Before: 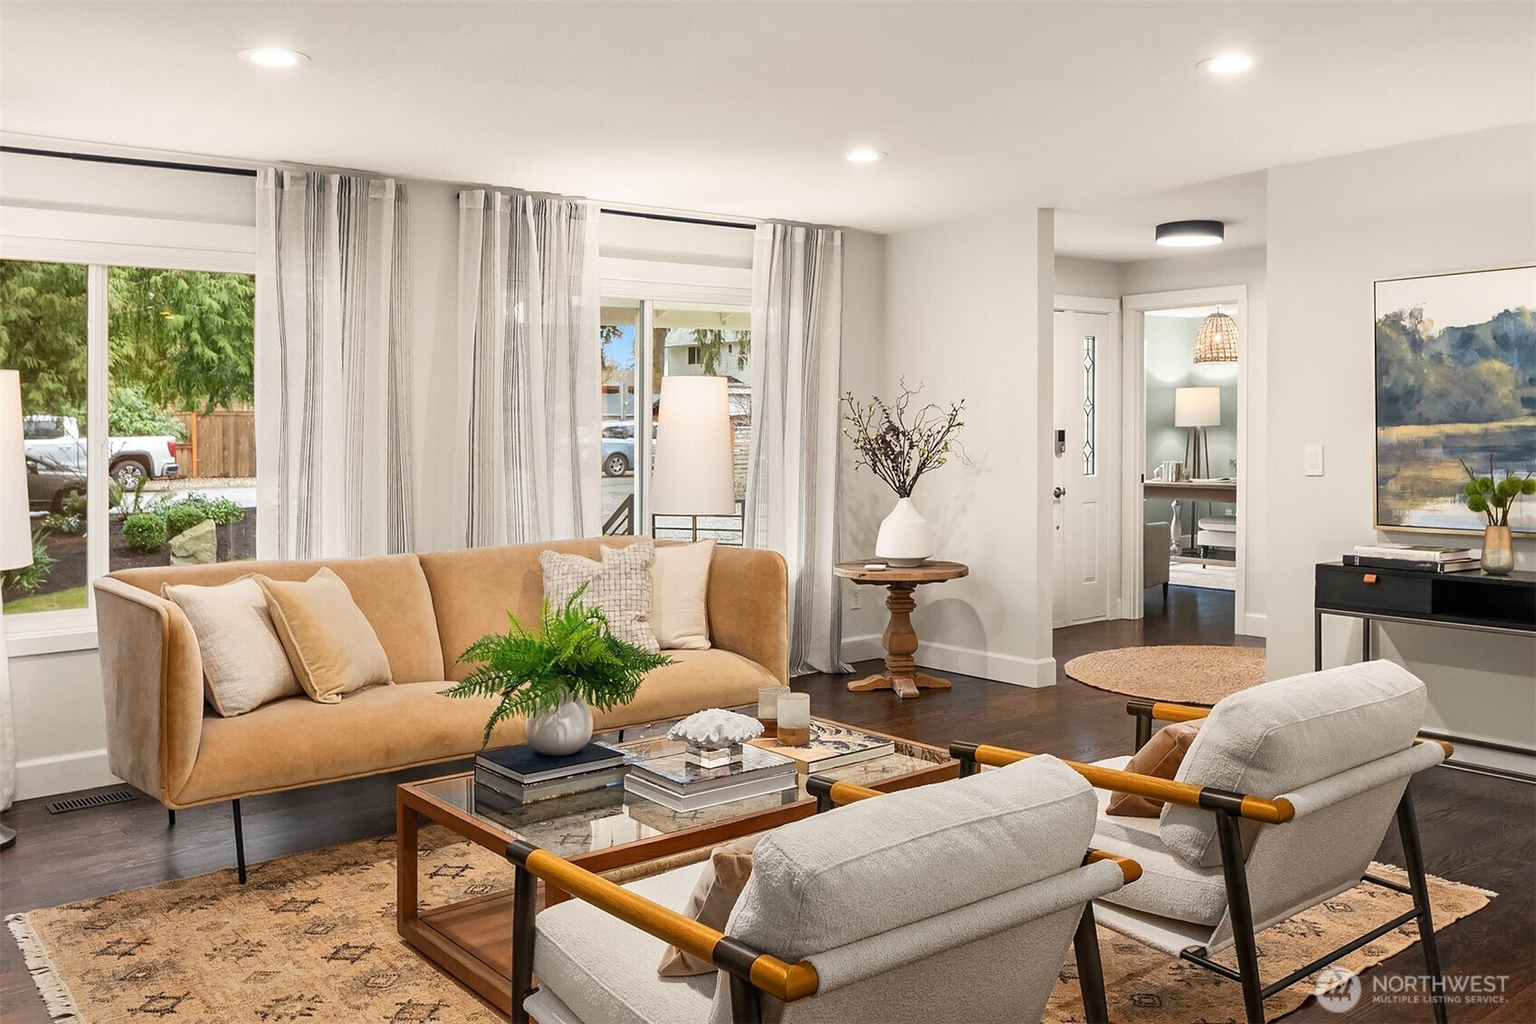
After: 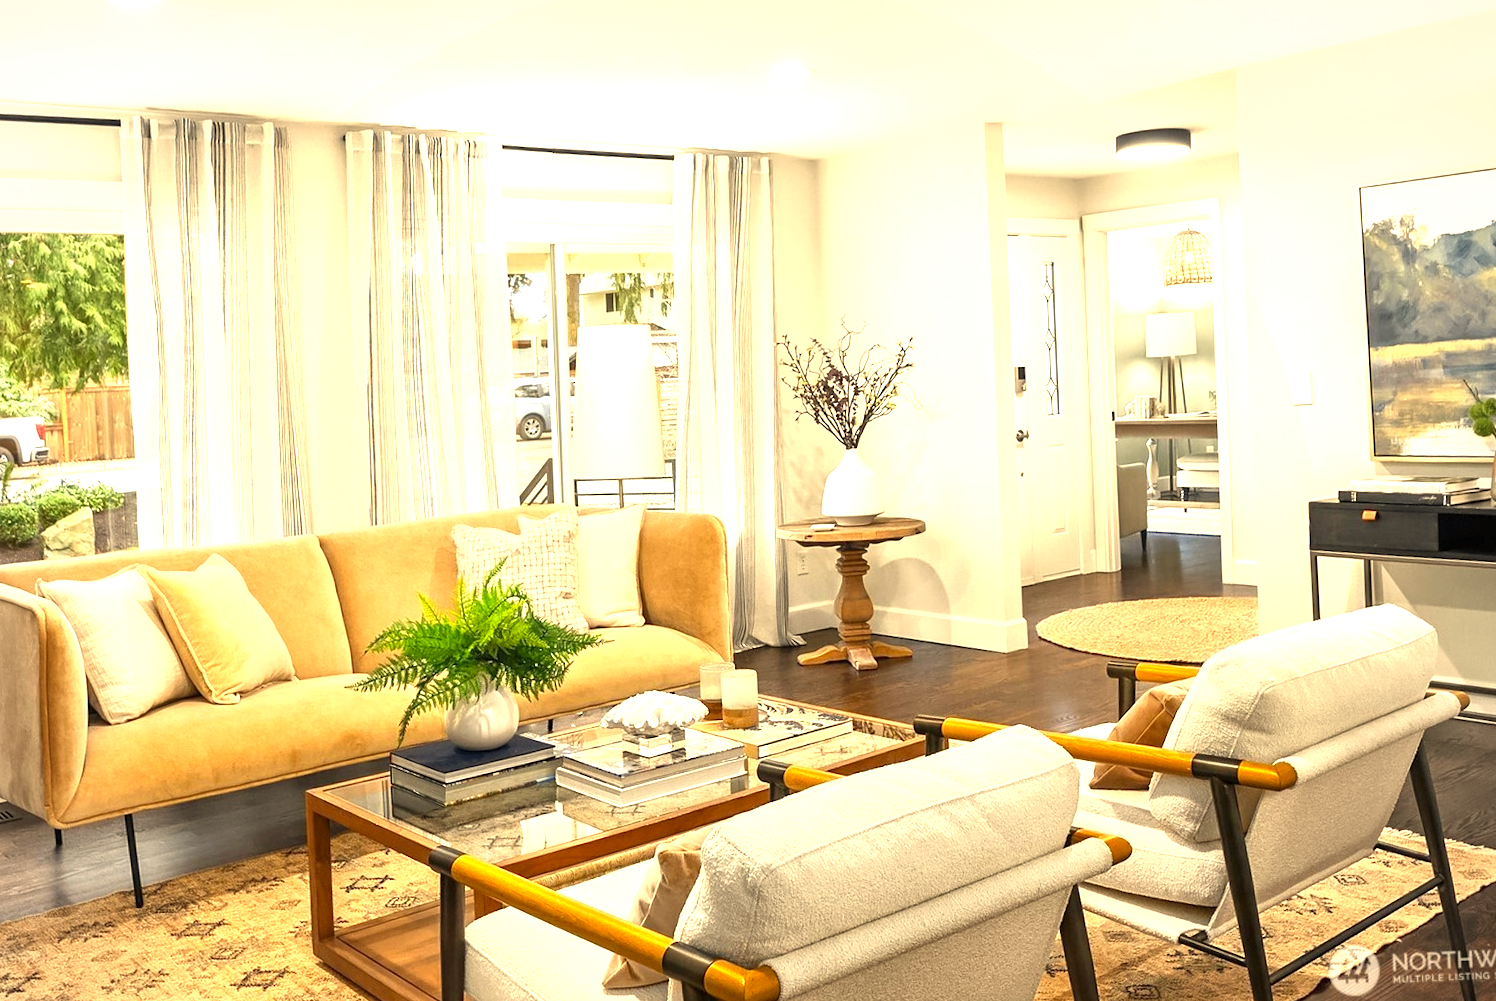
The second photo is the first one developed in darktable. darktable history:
color correction: highlights a* 2.37, highlights b* 22.53
exposure: exposure 1.218 EV, compensate highlight preservation false
vignetting: fall-off radius 94.43%, center (-0.034, 0.148), unbound false
crop and rotate: angle 2.54°, left 6.017%, top 5.671%
